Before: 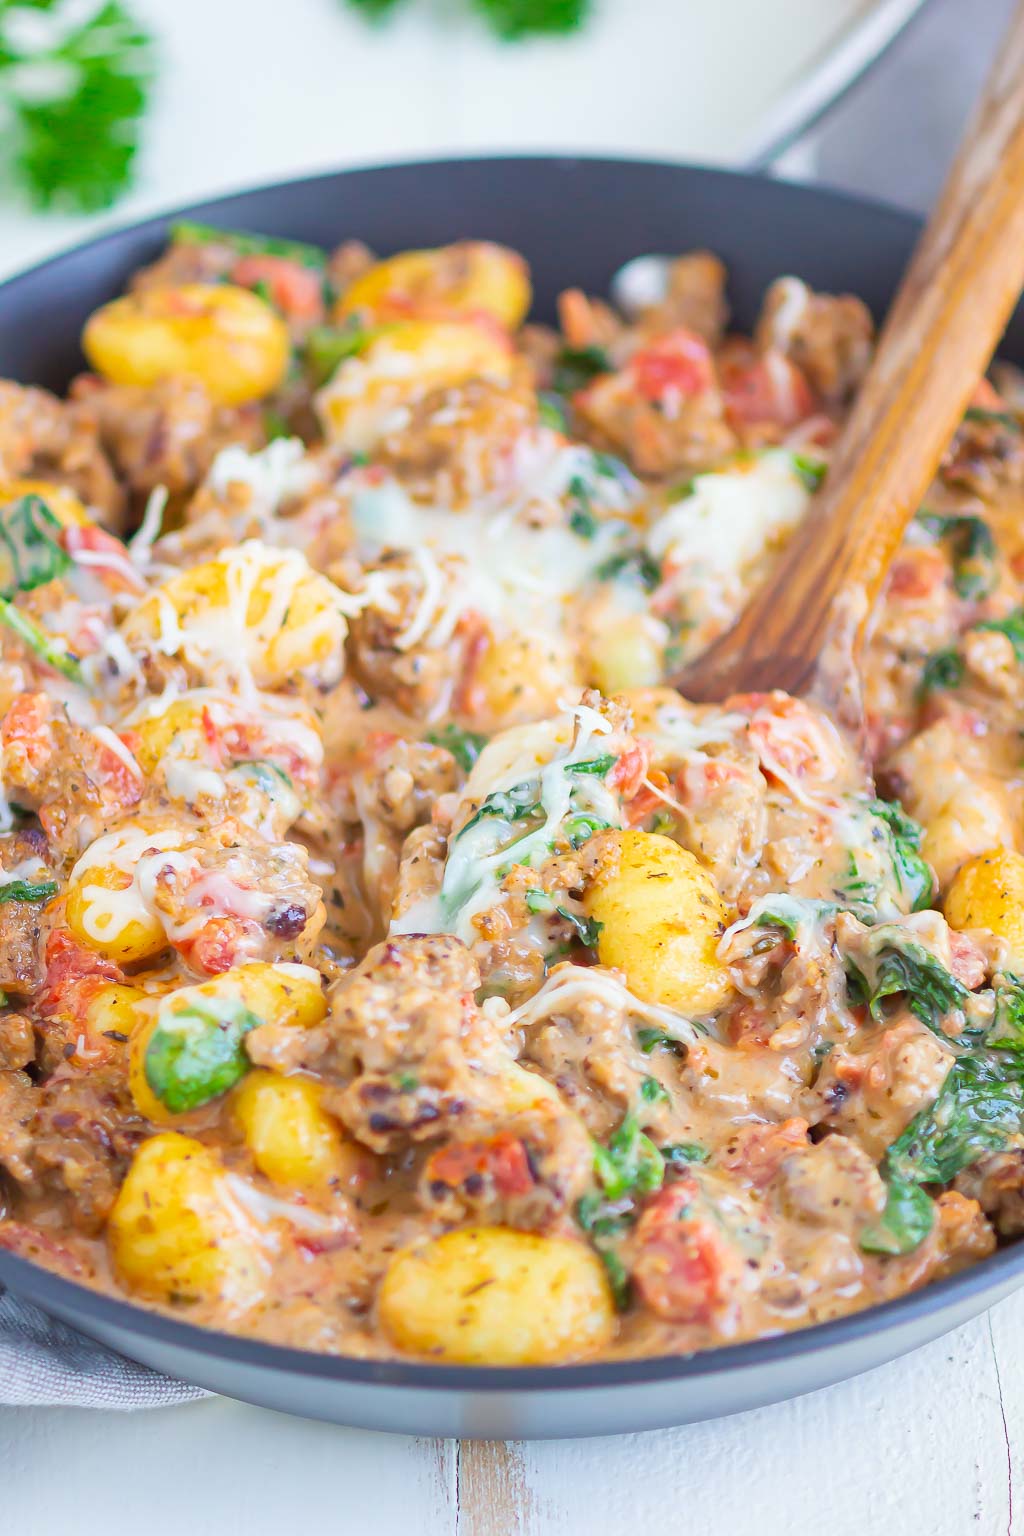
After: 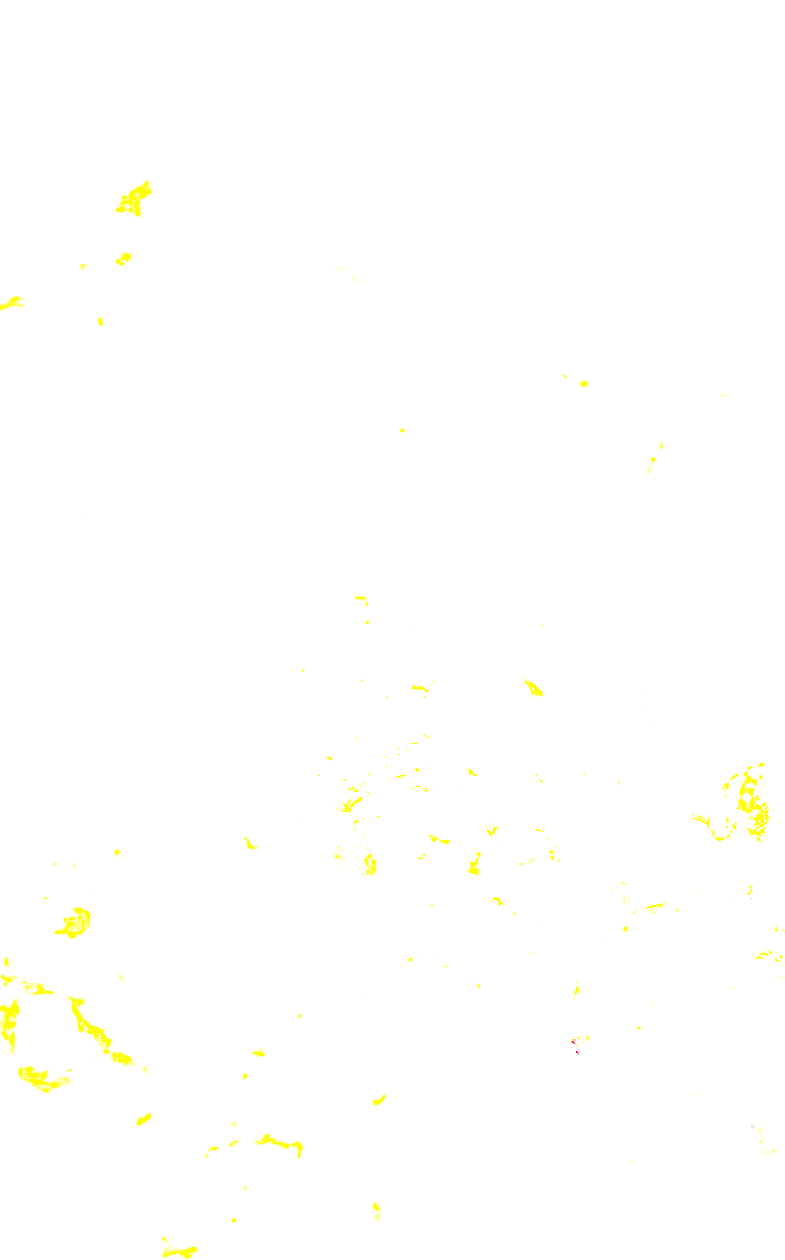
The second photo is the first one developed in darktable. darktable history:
crop: left 23.095%, top 5.827%, bottom 11.854%
exposure: exposure 8 EV, compensate highlight preservation false
